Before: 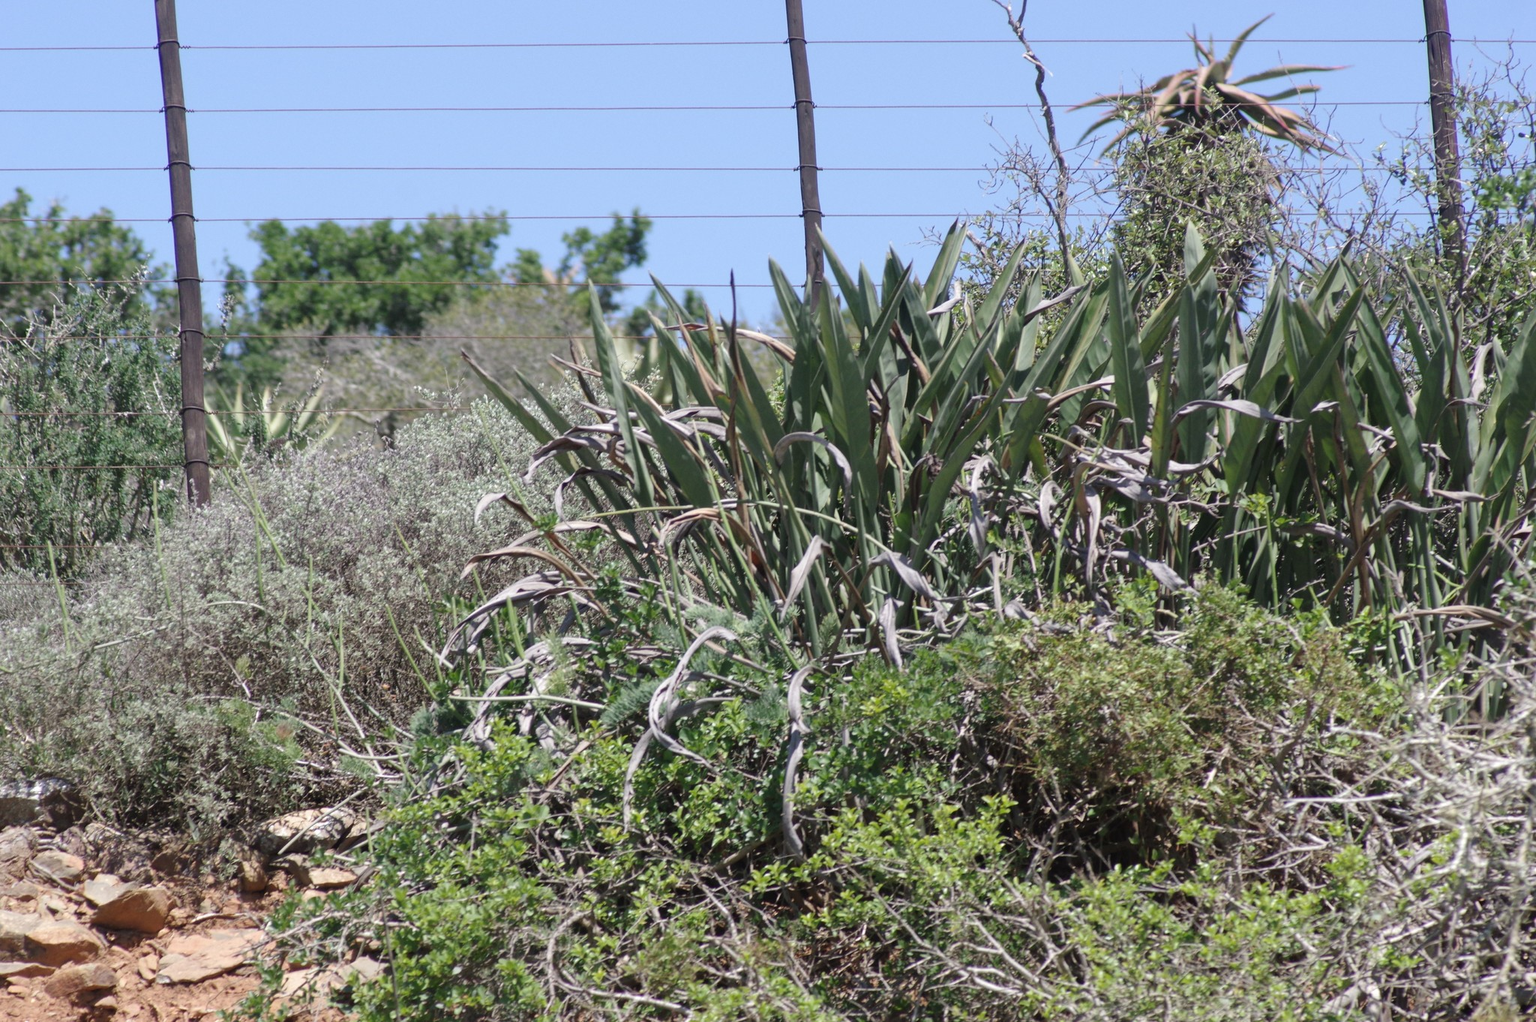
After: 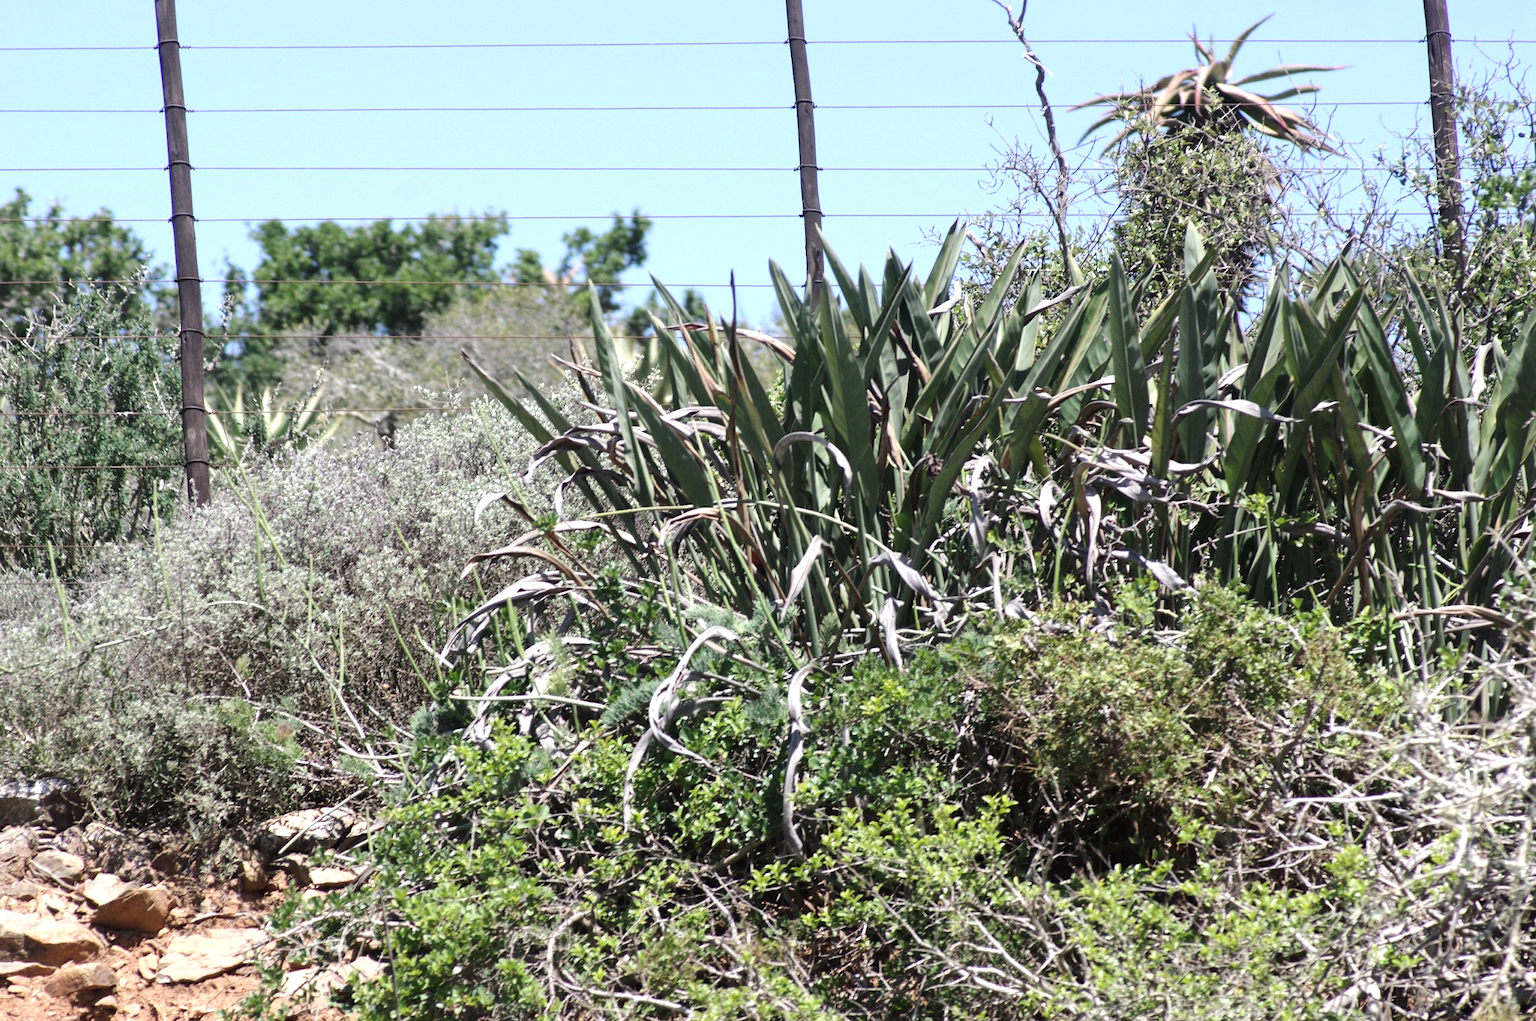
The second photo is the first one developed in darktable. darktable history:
tone equalizer: -8 EV -0.751 EV, -7 EV -0.723 EV, -6 EV -0.562 EV, -5 EV -0.419 EV, -3 EV 0.387 EV, -2 EV 0.6 EV, -1 EV 0.682 EV, +0 EV 0.721 EV, edges refinement/feathering 500, mask exposure compensation -1.24 EV, preserve details no
